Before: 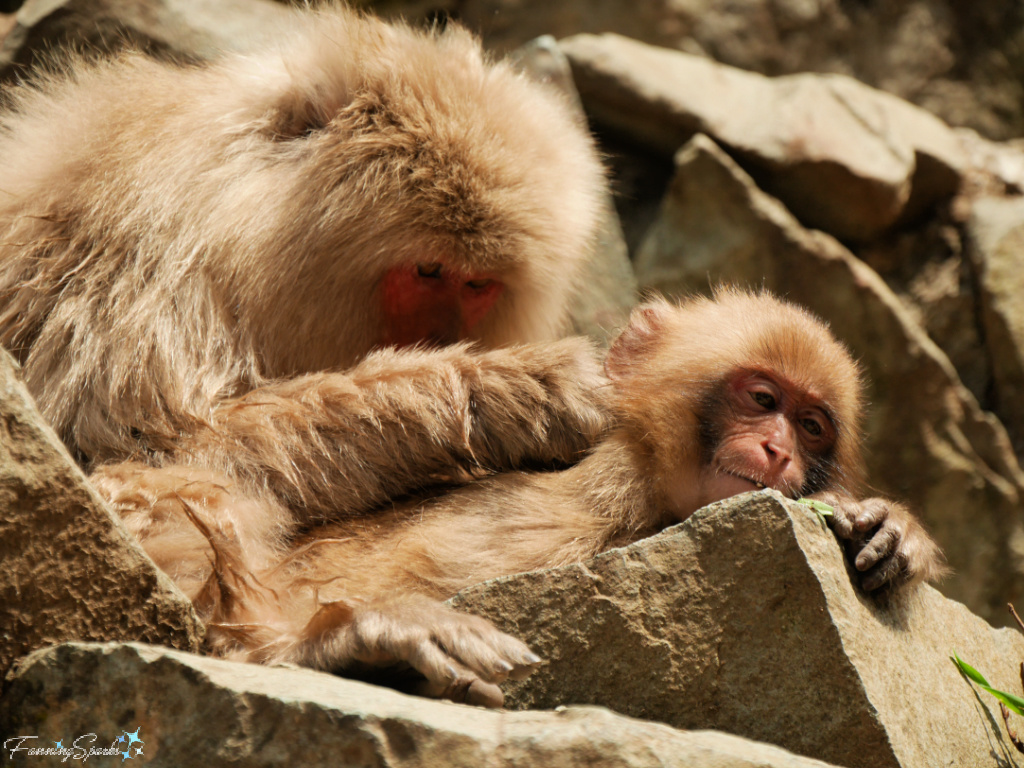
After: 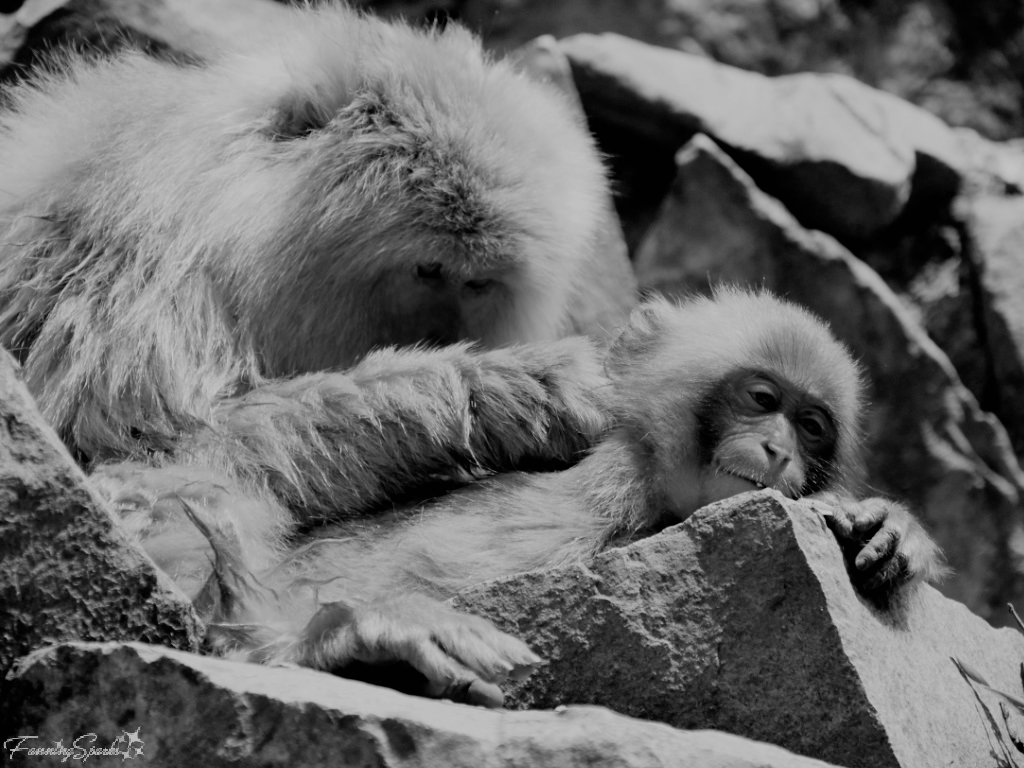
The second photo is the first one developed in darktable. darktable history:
monochrome: on, module defaults
color zones: curves: ch0 [(0.068, 0.464) (0.25, 0.5) (0.48, 0.508) (0.75, 0.536) (0.886, 0.476) (0.967, 0.456)]; ch1 [(0.066, 0.456) (0.25, 0.5) (0.616, 0.508) (0.746, 0.56) (0.934, 0.444)]
filmic rgb: black relative exposure -6.15 EV, white relative exposure 6.96 EV, hardness 2.23, color science v6 (2022)
